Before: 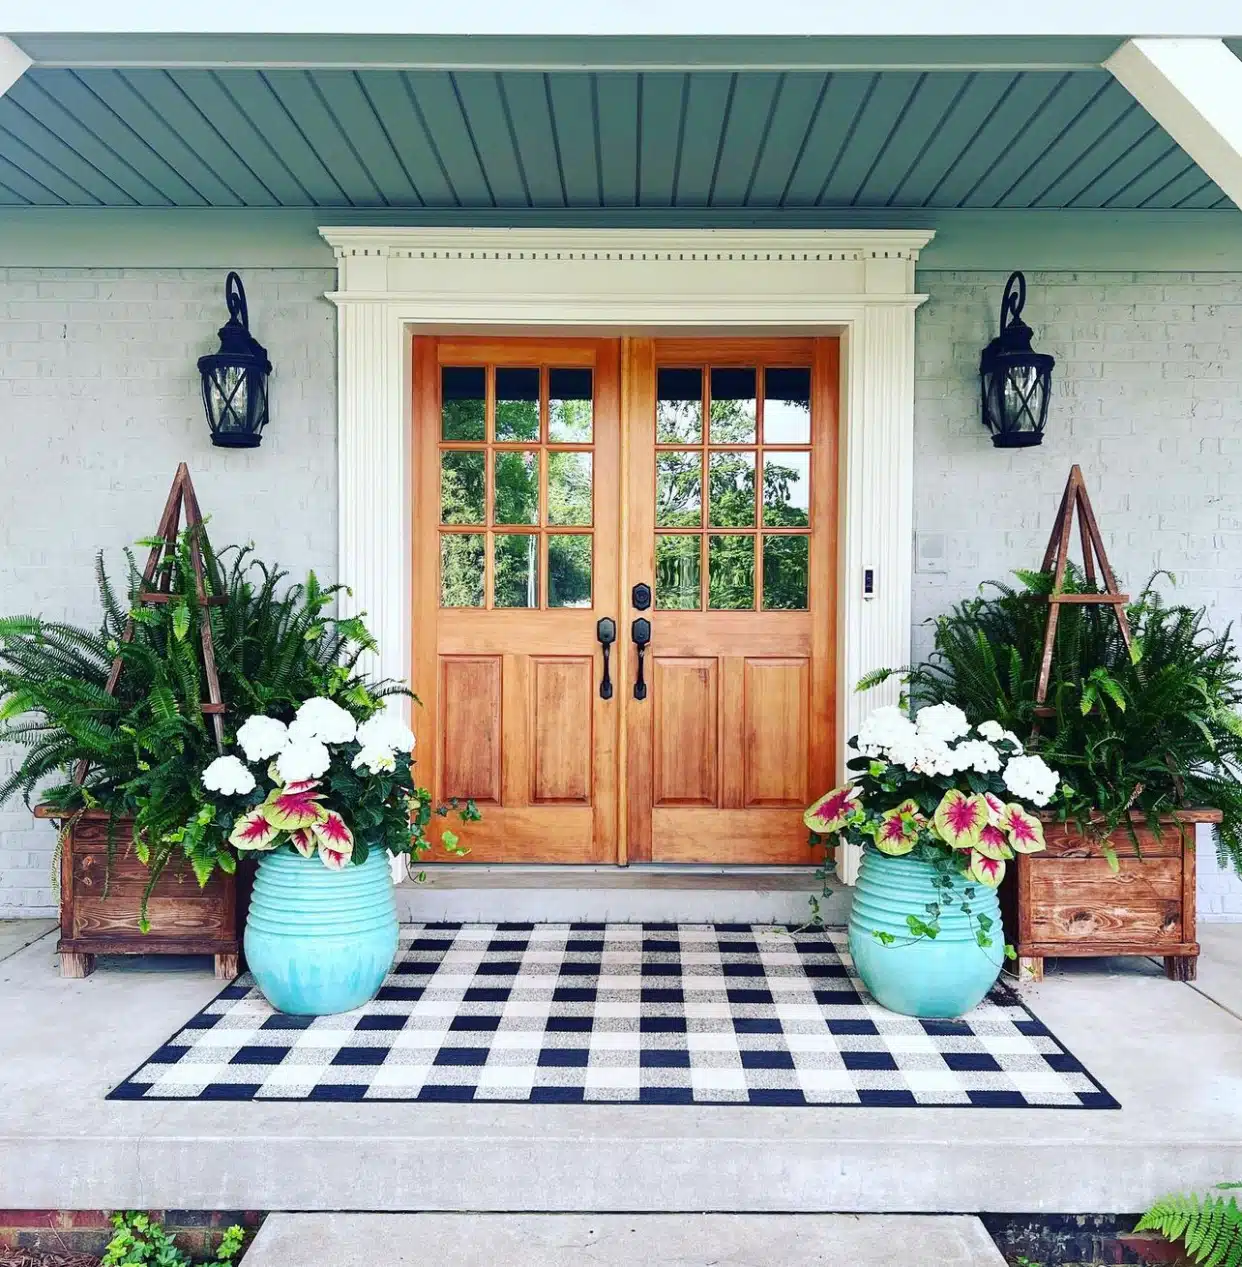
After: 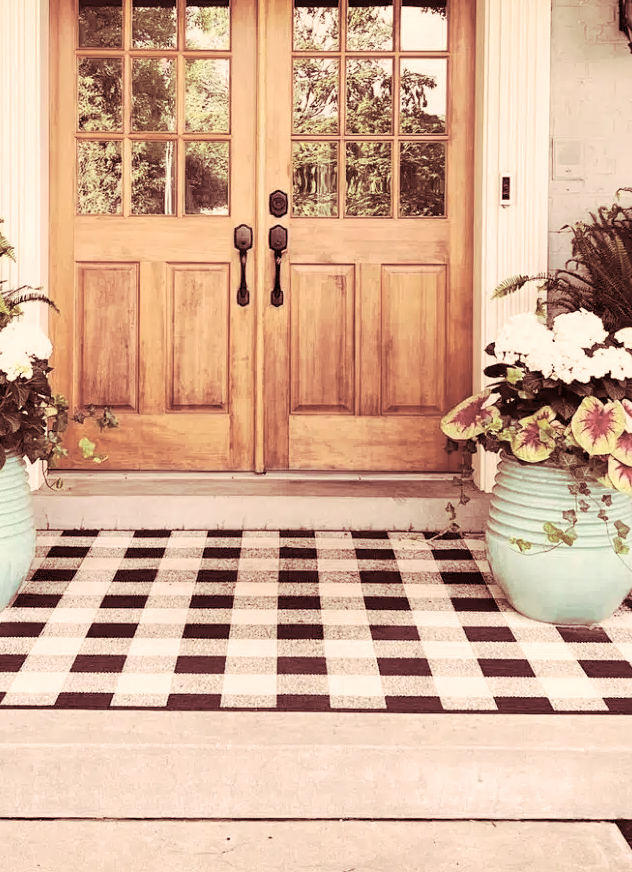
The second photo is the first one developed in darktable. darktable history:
color correction: highlights a* 8.98, highlights b* 15.09, shadows a* -0.49, shadows b* 26.52
crop and rotate: left 29.237%, top 31.152%, right 19.807%
contrast brightness saturation: brightness 0.18, saturation -0.5
split-toning: highlights › saturation 0, balance -61.83
